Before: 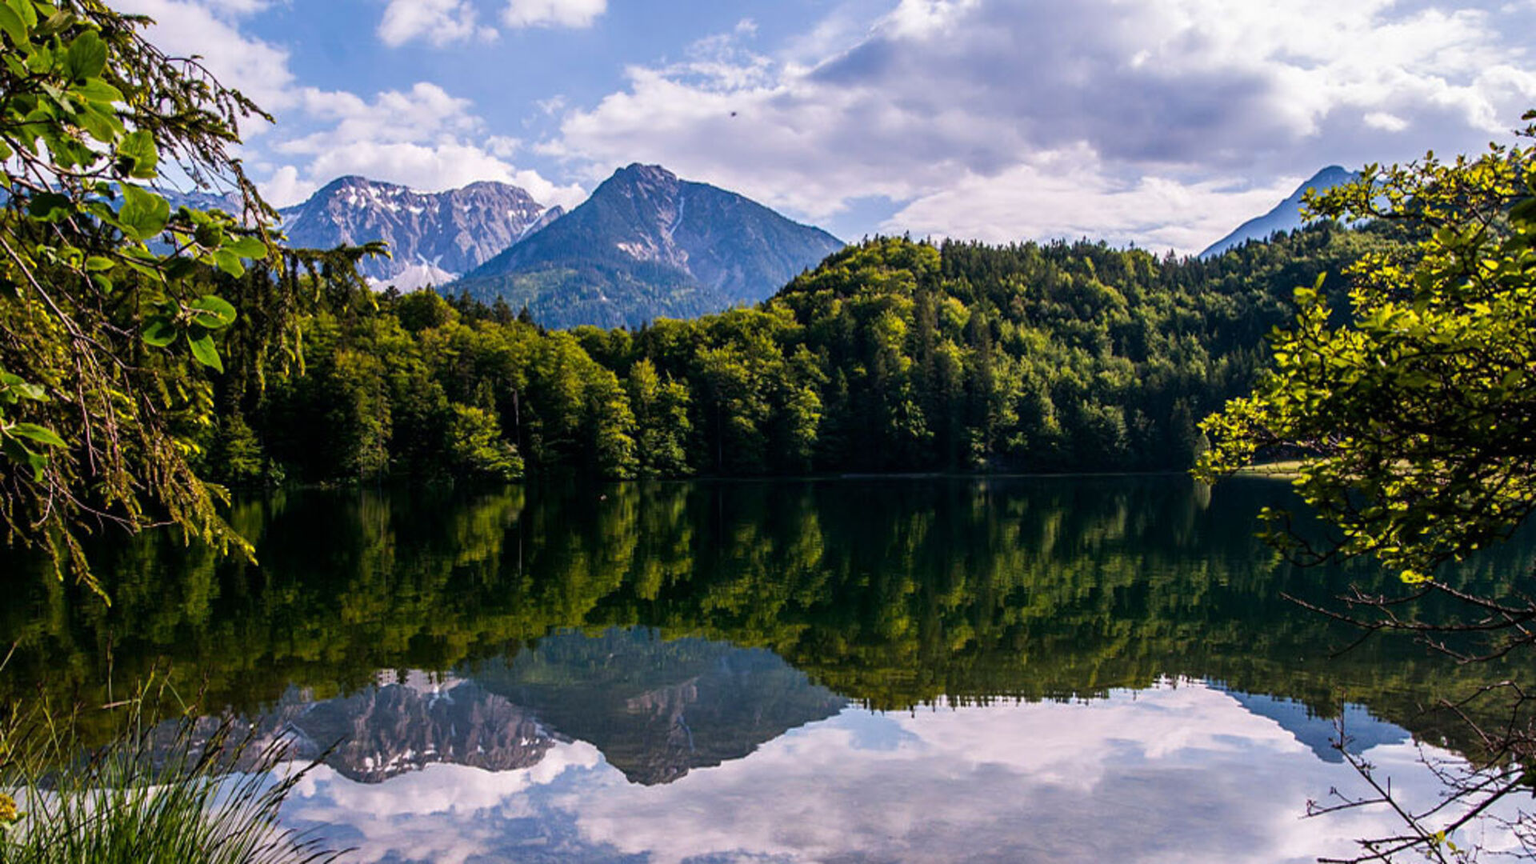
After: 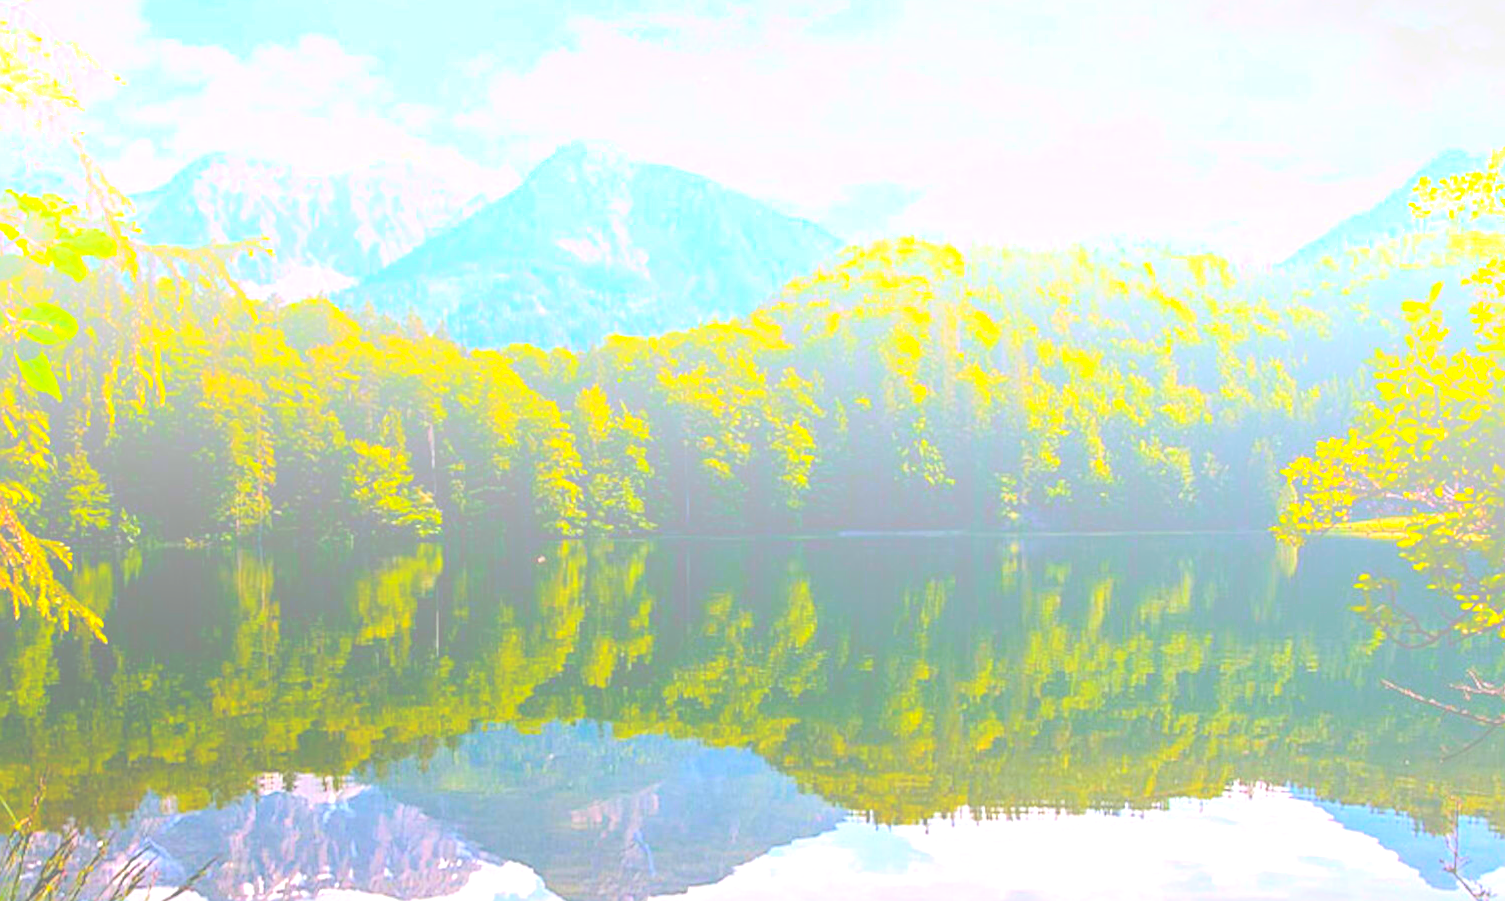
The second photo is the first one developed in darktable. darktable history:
exposure: black level correction 0, exposure 1.1 EV, compensate exposure bias true, compensate highlight preservation false
rotate and perspective: rotation 0.174°, lens shift (vertical) 0.013, lens shift (horizontal) 0.019, shear 0.001, automatic cropping original format, crop left 0.007, crop right 0.991, crop top 0.016, crop bottom 0.997
crop: left 11.225%, top 5.381%, right 9.565%, bottom 10.314%
bloom: size 70%, threshold 25%, strength 70%
sharpen: on, module defaults
color balance rgb: perceptual saturation grading › global saturation 25%, perceptual brilliance grading › mid-tones 10%, perceptual brilliance grading › shadows 15%, global vibrance 20%
